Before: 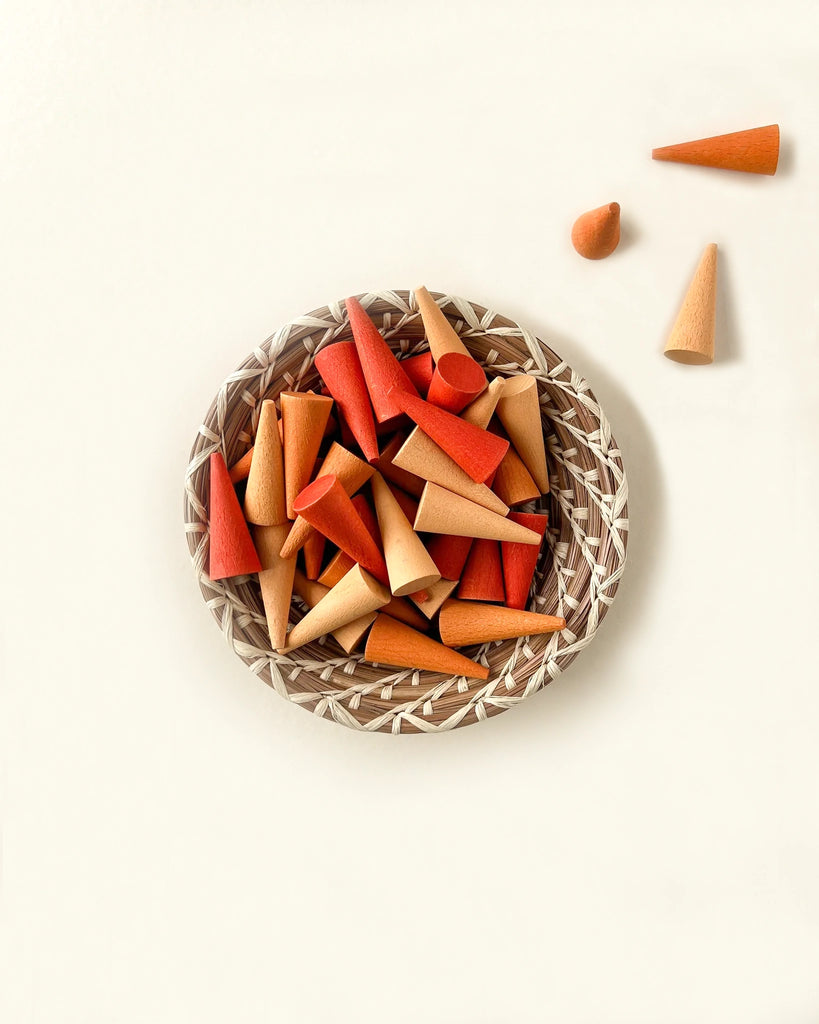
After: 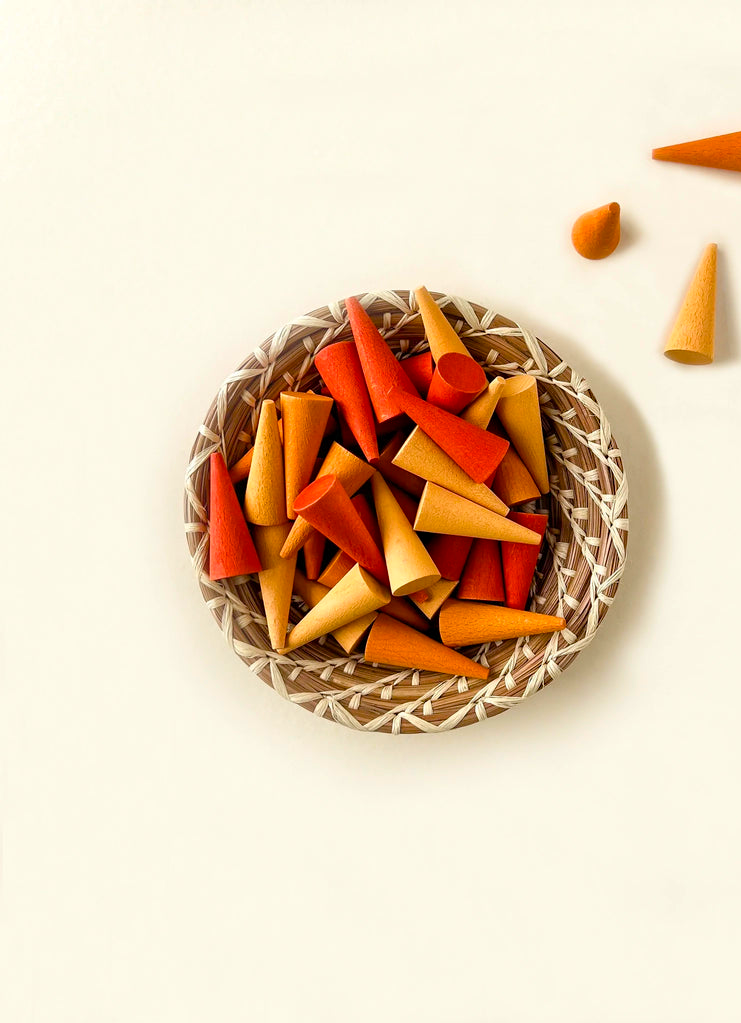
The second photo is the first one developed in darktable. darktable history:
color balance rgb: perceptual saturation grading › global saturation 30%, global vibrance 20%
haze removal: compatibility mode true, adaptive false
crop: right 9.509%, bottom 0.031%
